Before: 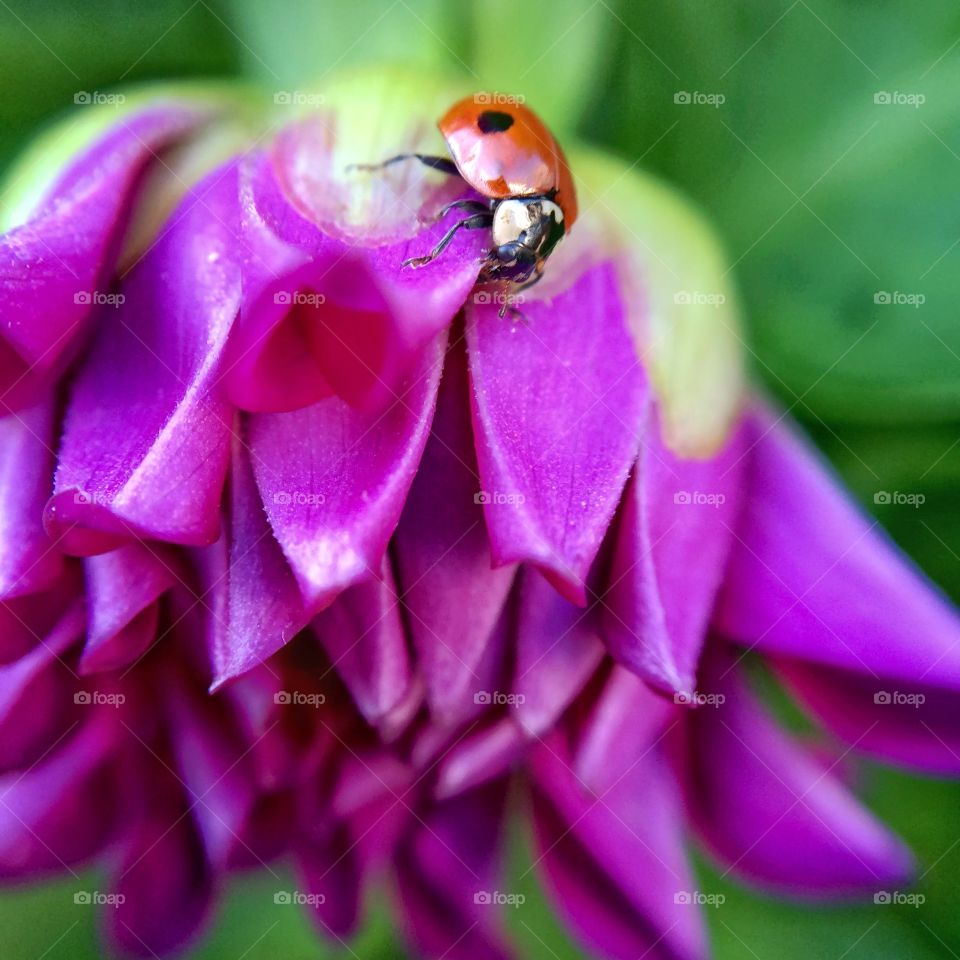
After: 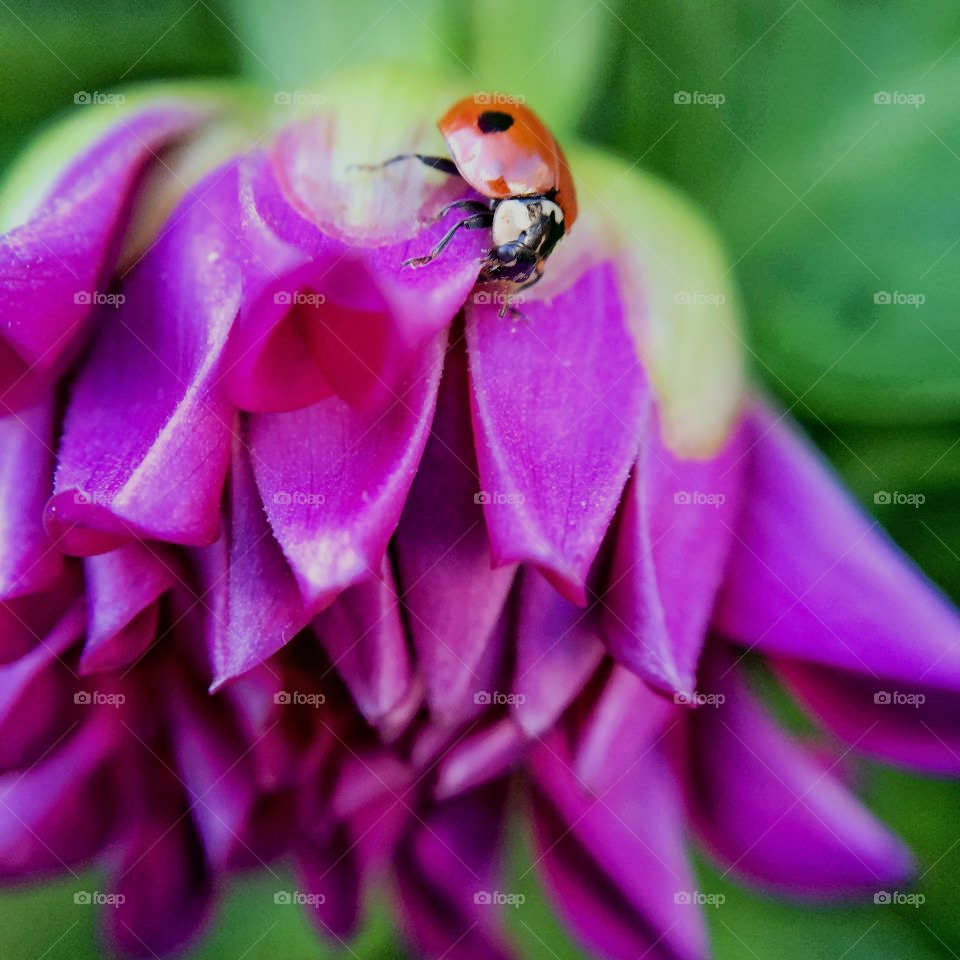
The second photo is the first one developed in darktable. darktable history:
filmic rgb: black relative exposure -7.65 EV, white relative exposure 4.56 EV, hardness 3.61, contrast 1.062
